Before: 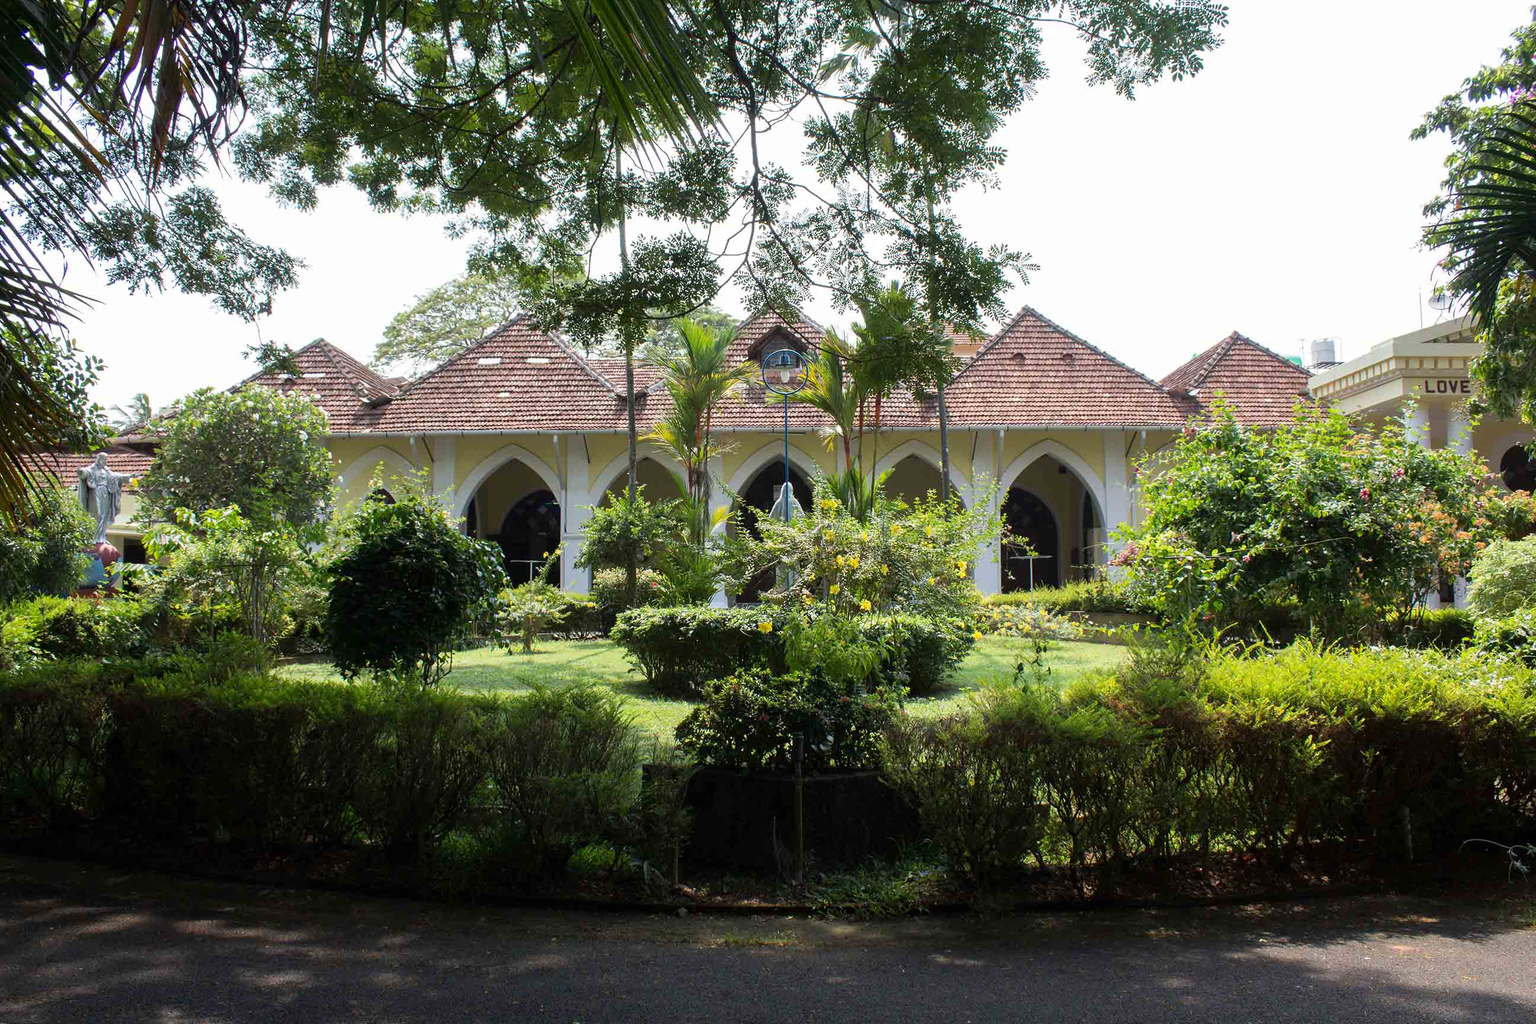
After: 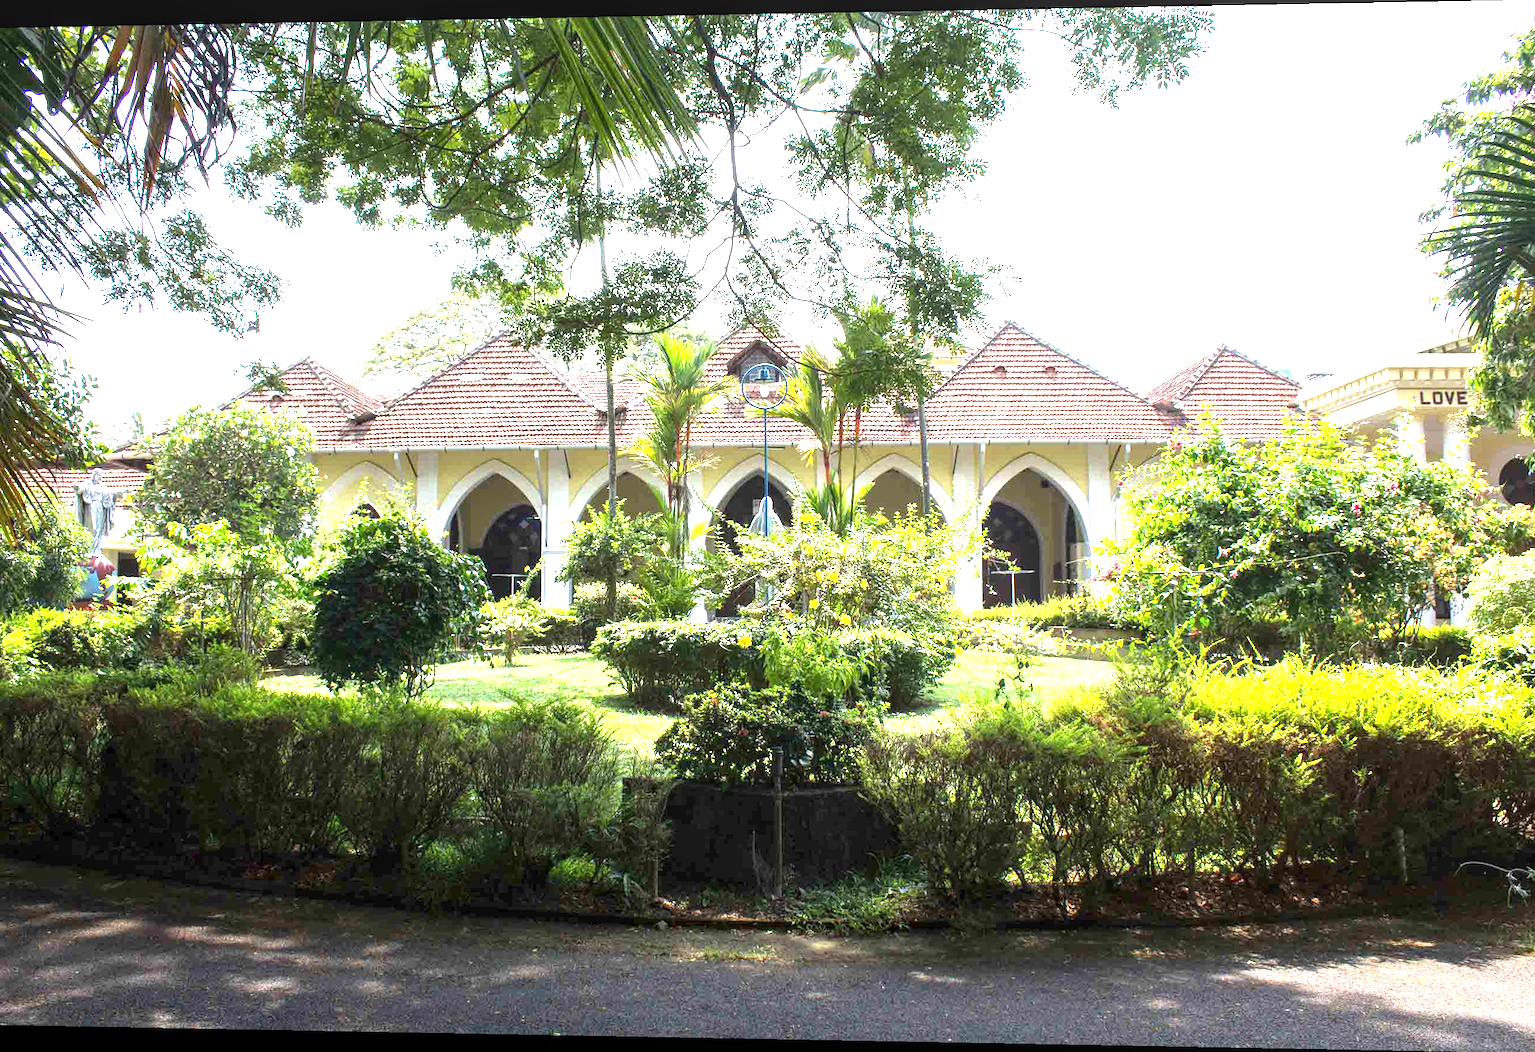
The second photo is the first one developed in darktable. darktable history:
local contrast: on, module defaults
rotate and perspective: lens shift (horizontal) -0.055, automatic cropping off
exposure: black level correction 0, exposure 1.741 EV, compensate exposure bias true, compensate highlight preservation false
